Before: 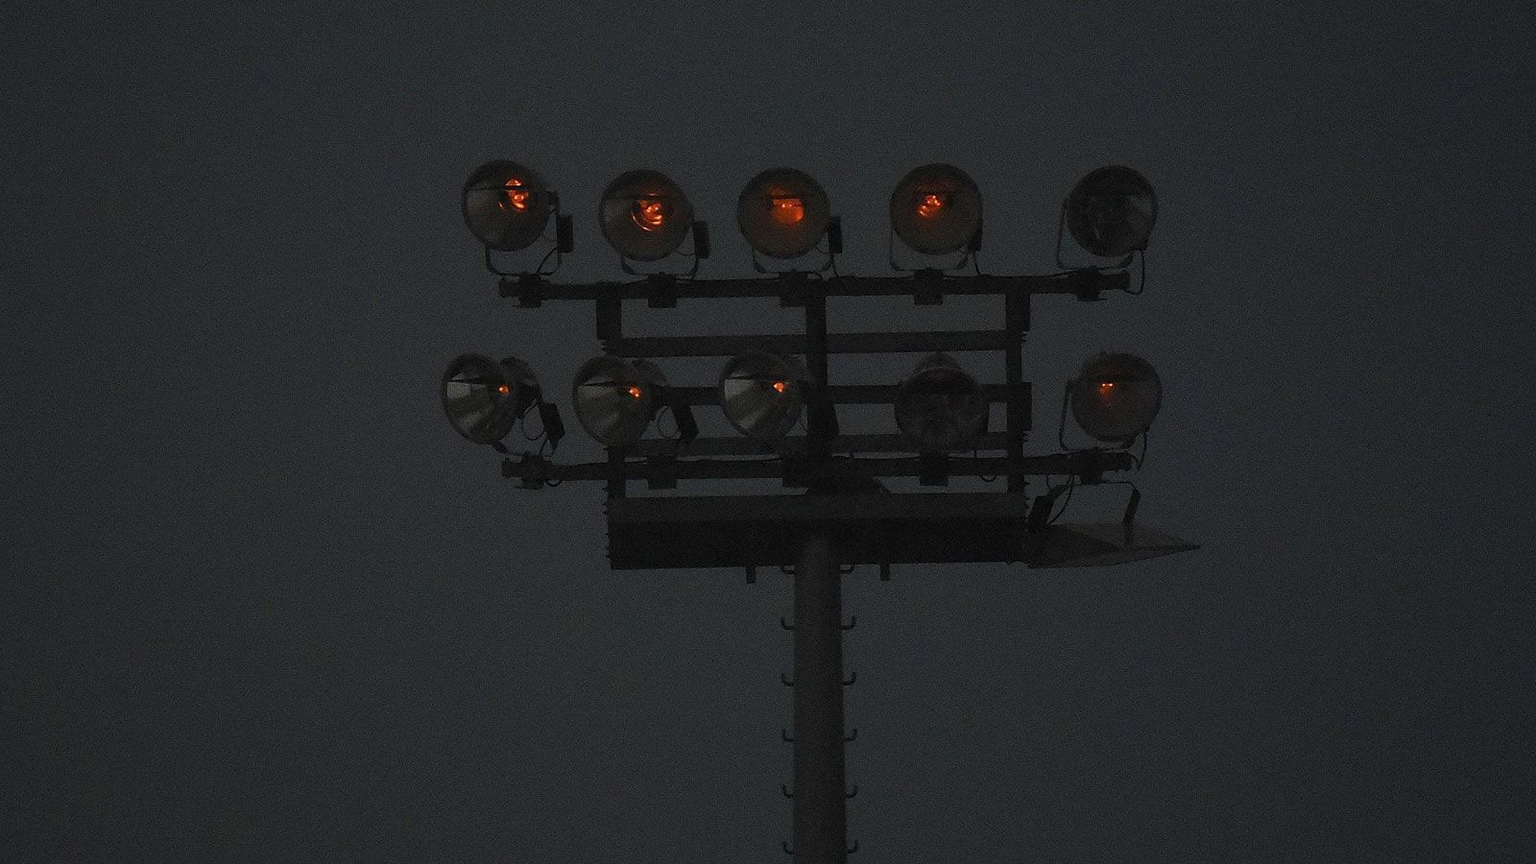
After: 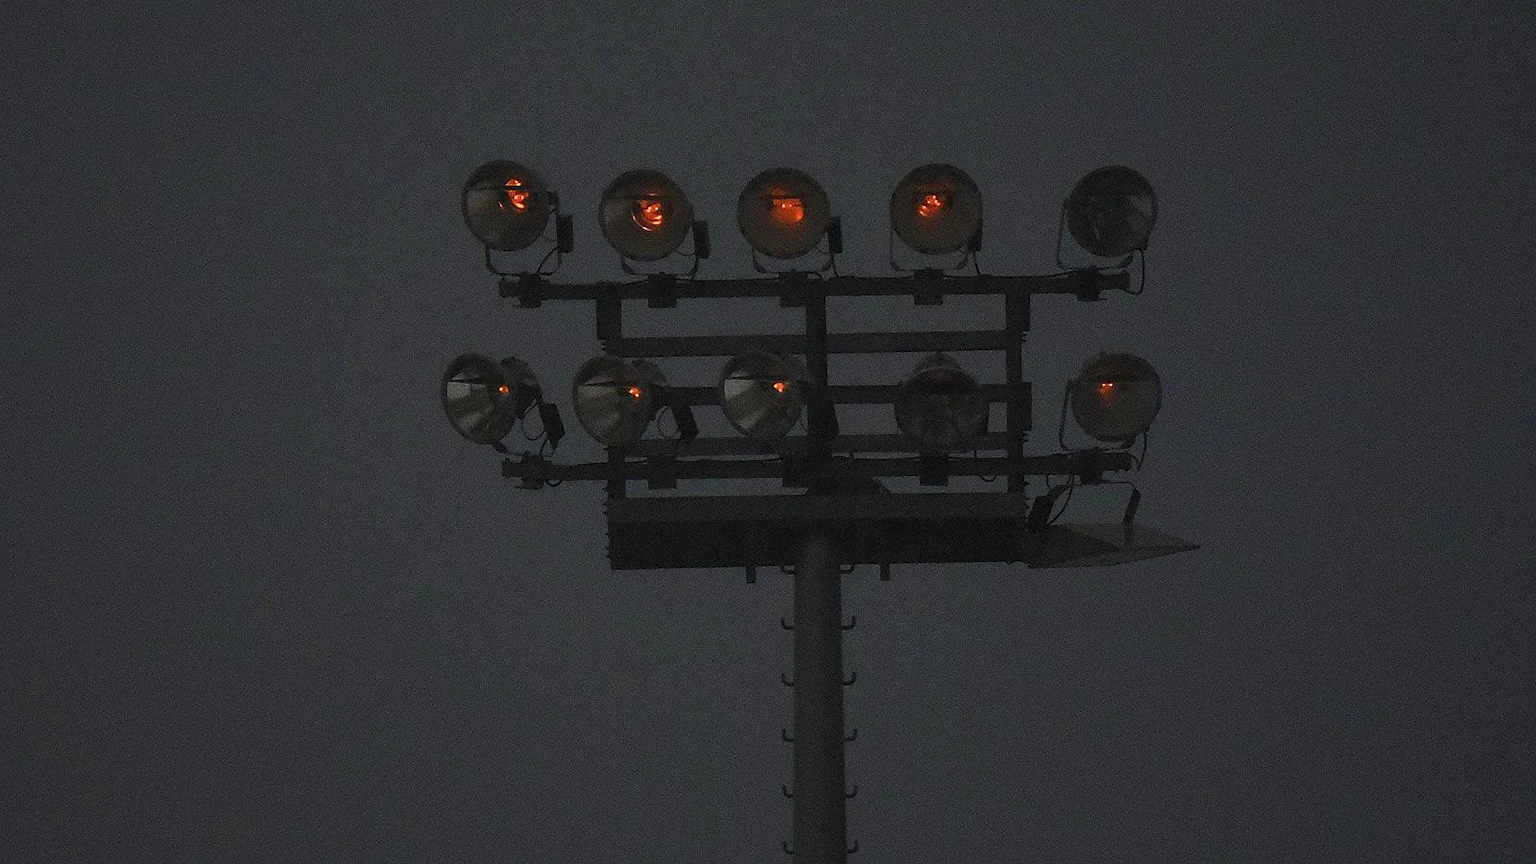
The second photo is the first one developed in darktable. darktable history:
exposure: exposure 0.553 EV, compensate highlight preservation false
